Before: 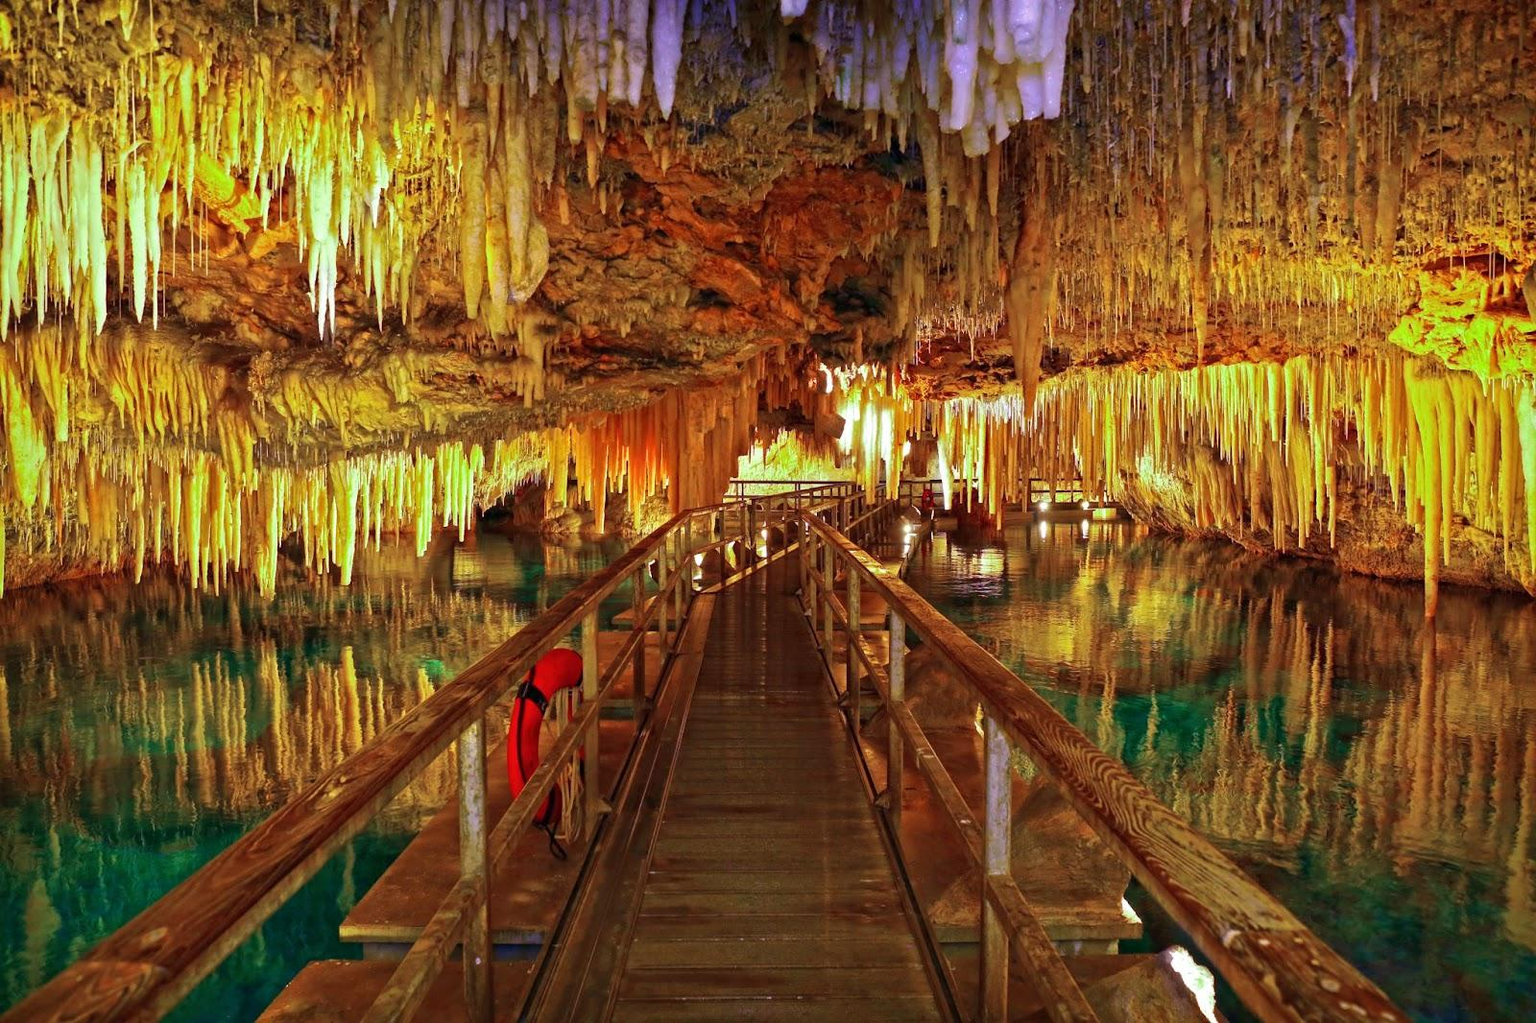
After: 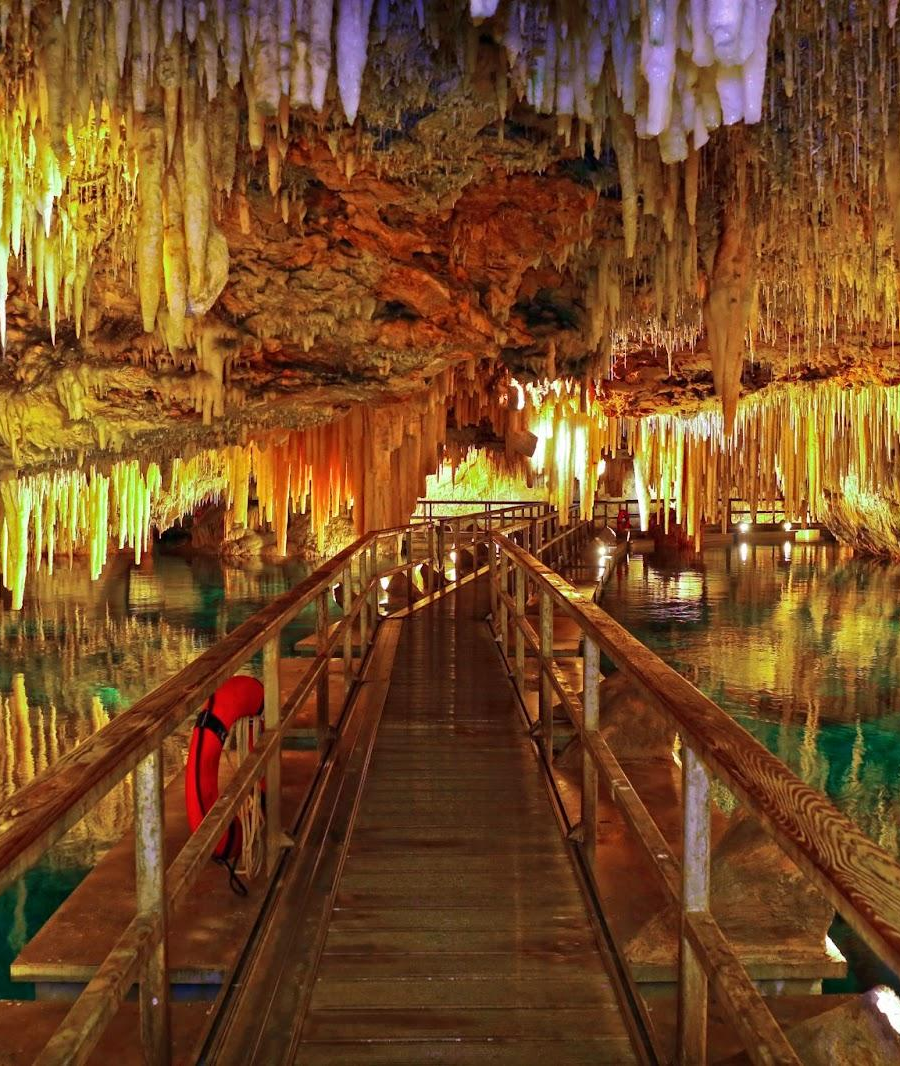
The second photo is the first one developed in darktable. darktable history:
contrast brightness saturation: contrast 0.05
crop: left 21.496%, right 22.254%
